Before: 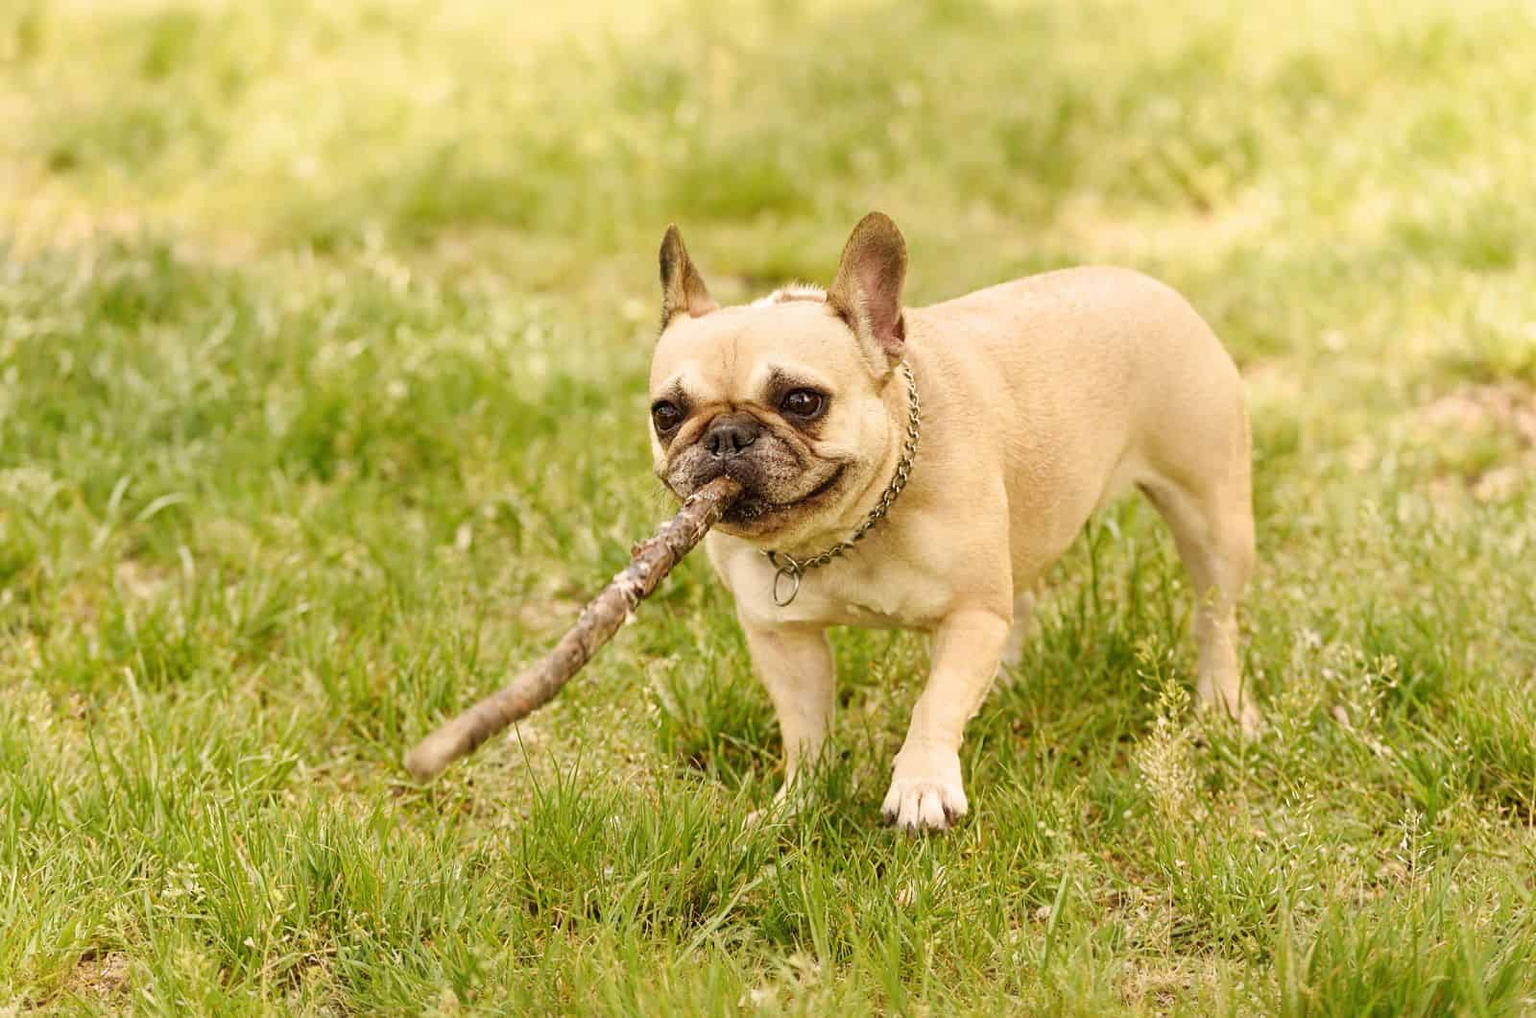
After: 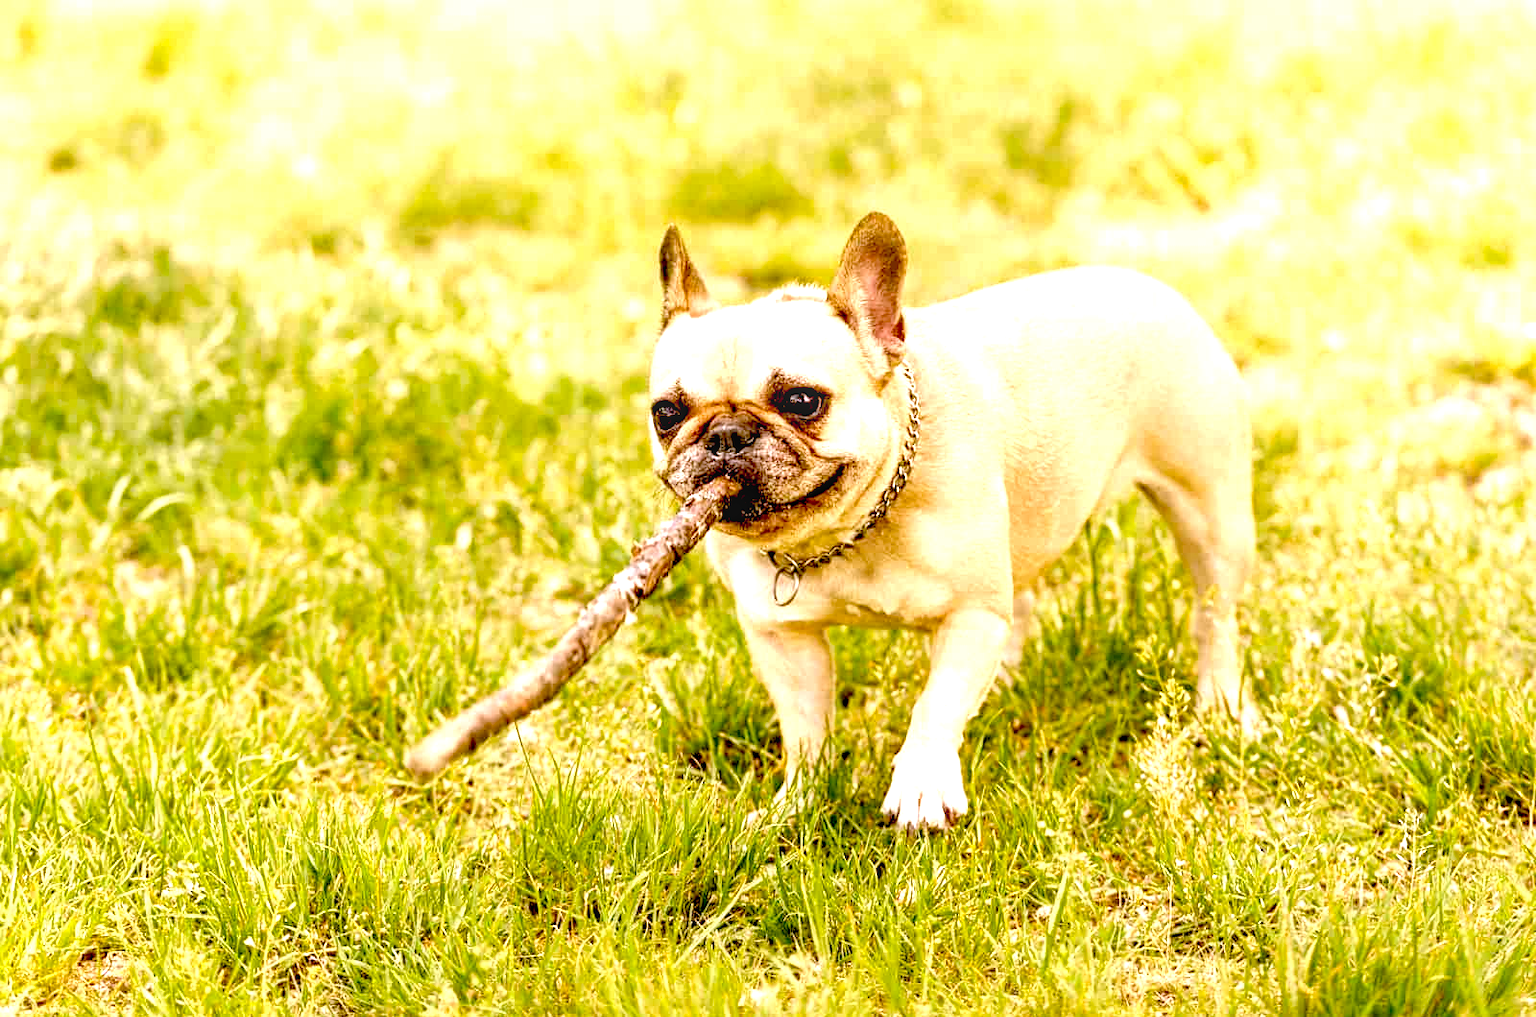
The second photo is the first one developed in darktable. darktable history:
local contrast: on, module defaults
color calibration: output R [1.063, -0.012, -0.003, 0], output B [-0.079, 0.047, 1, 0], illuminant custom, x 0.368, y 0.373, temperature 4348.69 K
exposure: black level correction 0.035, exposure 0.9 EV, compensate highlight preservation false
